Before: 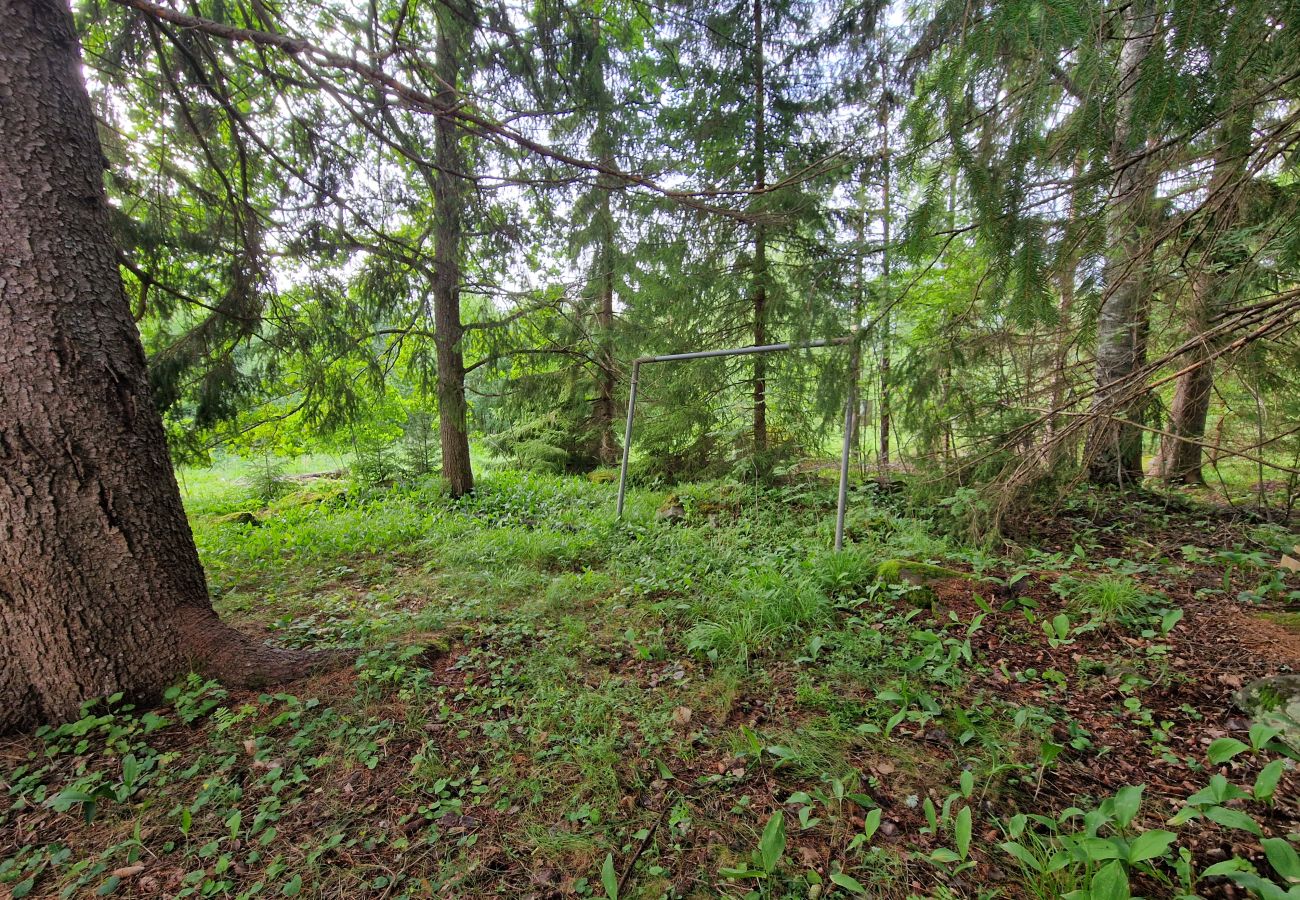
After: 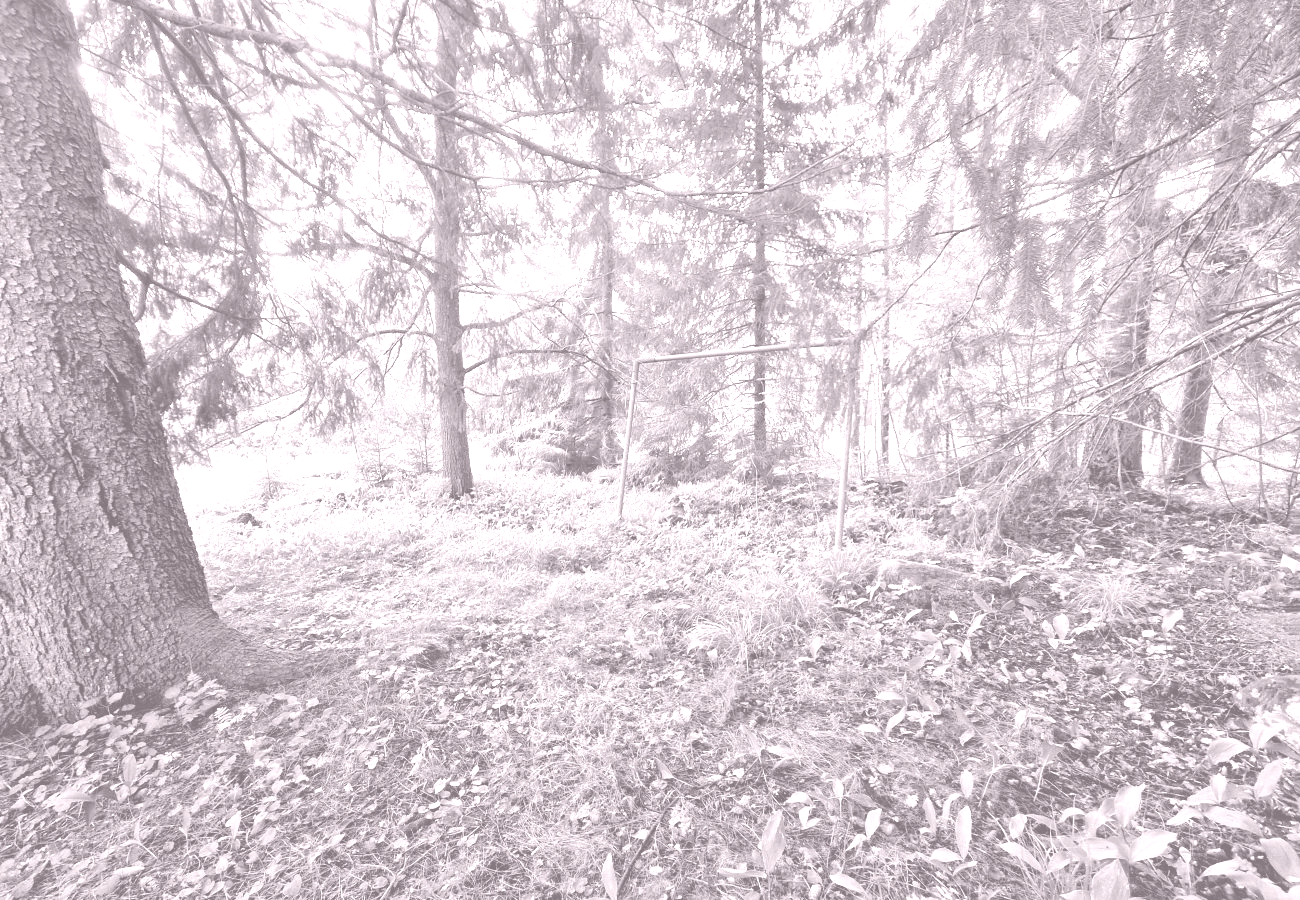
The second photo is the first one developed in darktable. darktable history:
contrast brightness saturation: contrast 0.04, saturation 0.16
colorize: hue 25.2°, saturation 83%, source mix 82%, lightness 79%, version 1
velvia: on, module defaults
